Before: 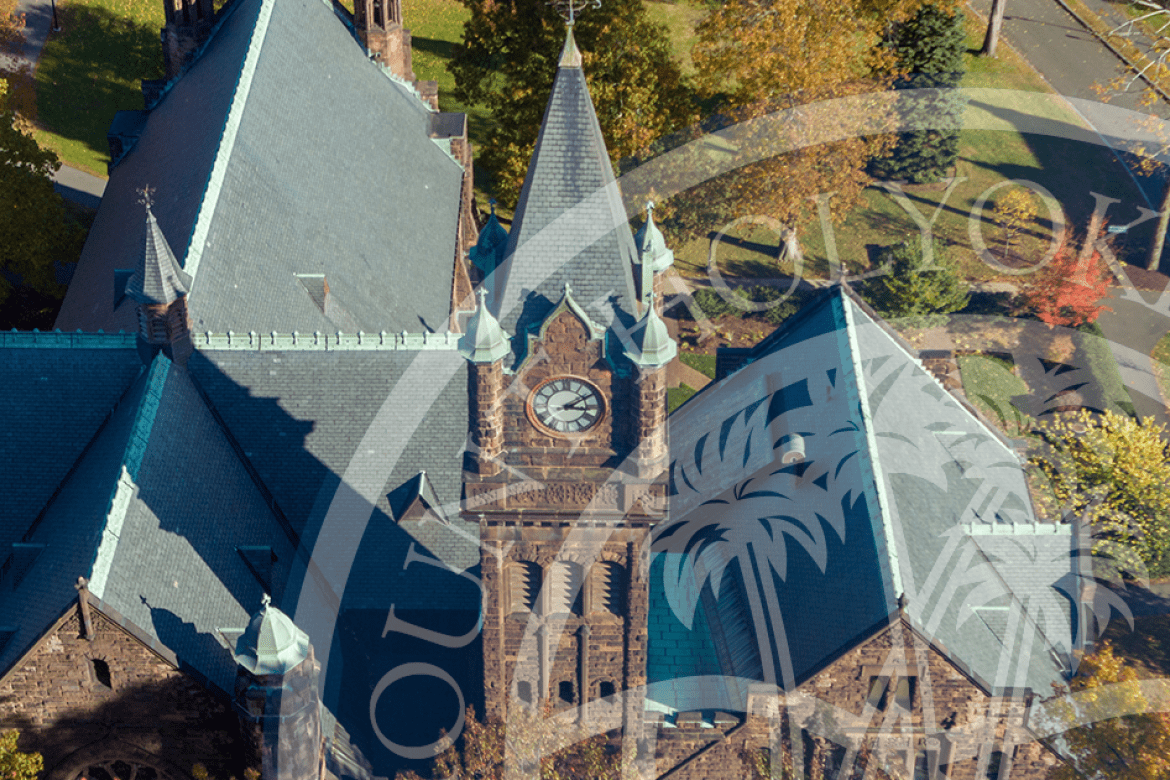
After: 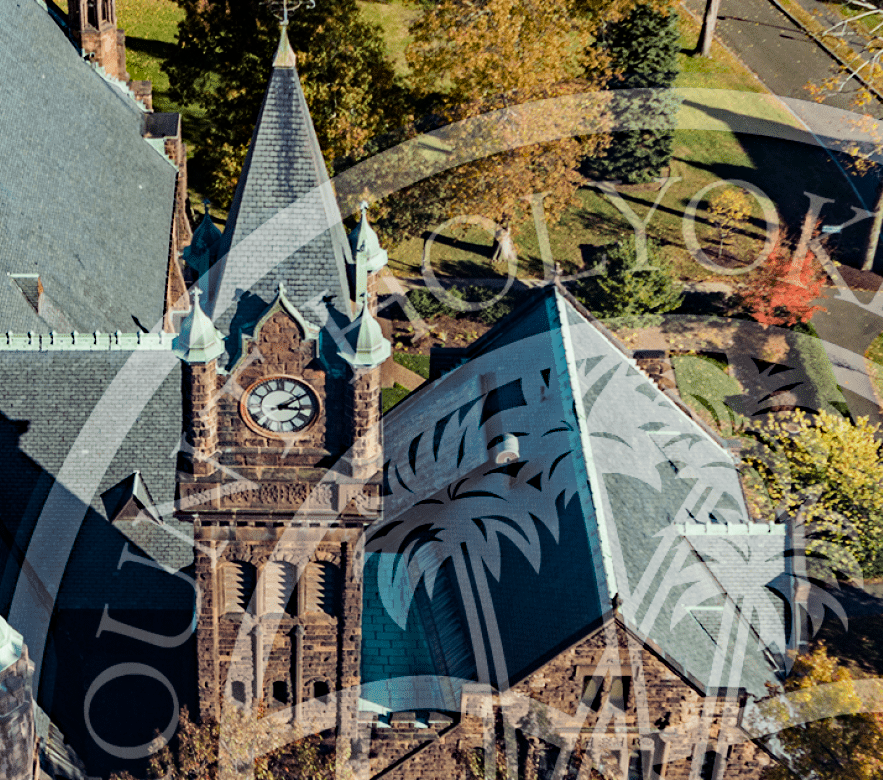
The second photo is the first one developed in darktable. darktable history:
crop and rotate: left 24.514%
haze removal: strength 0.522, distance 0.923, compatibility mode true, adaptive false
filmic rgb: black relative exposure -5.01 EV, white relative exposure 3.96 EV, hardness 2.9, contrast 1.489, contrast in shadows safe
